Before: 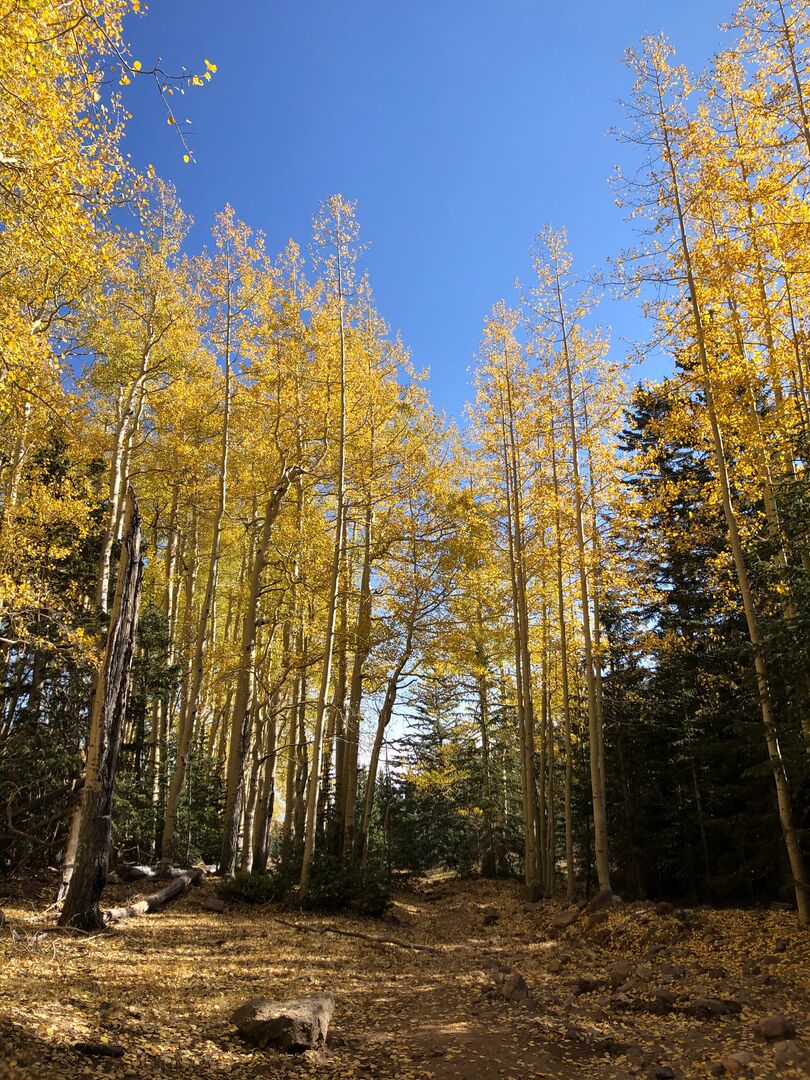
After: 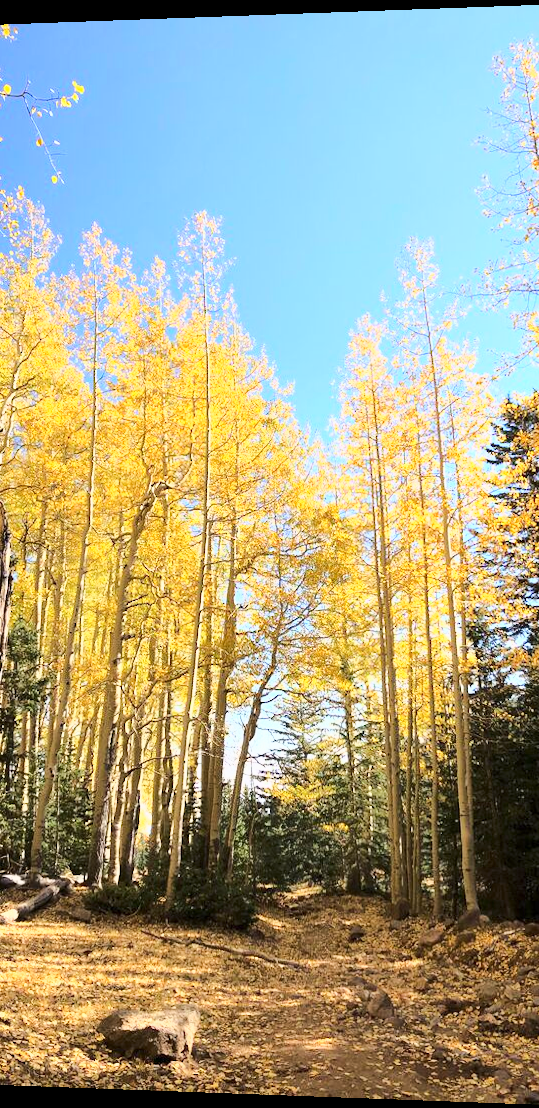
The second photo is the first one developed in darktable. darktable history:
crop and rotate: left 15.546%, right 17.787%
exposure: exposure 0.496 EV, compensate highlight preservation false
rotate and perspective: lens shift (horizontal) -0.055, automatic cropping off
base curve: curves: ch0 [(0, 0) (0.025, 0.046) (0.112, 0.277) (0.467, 0.74) (0.814, 0.929) (1, 0.942)]
